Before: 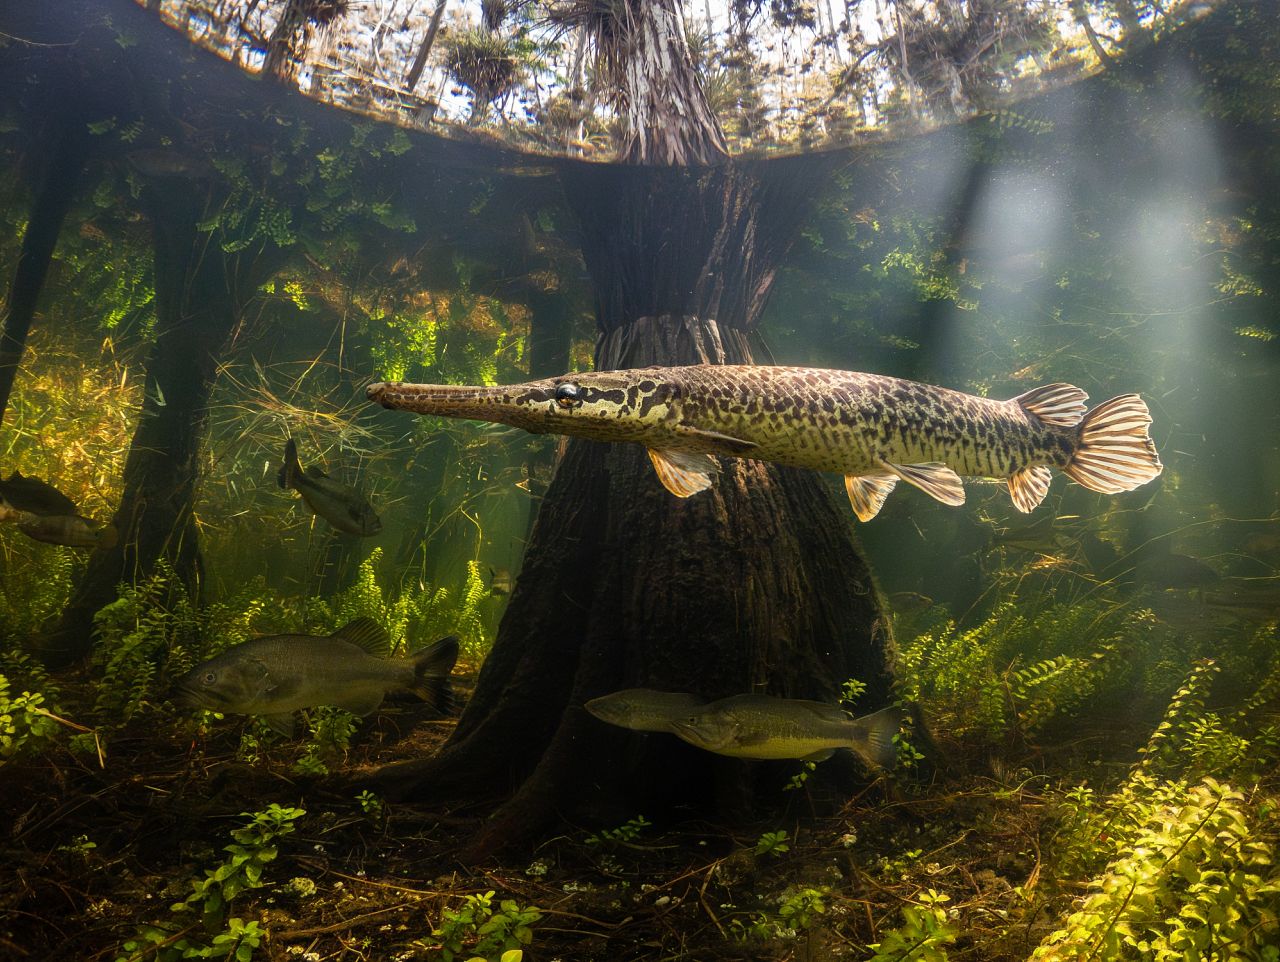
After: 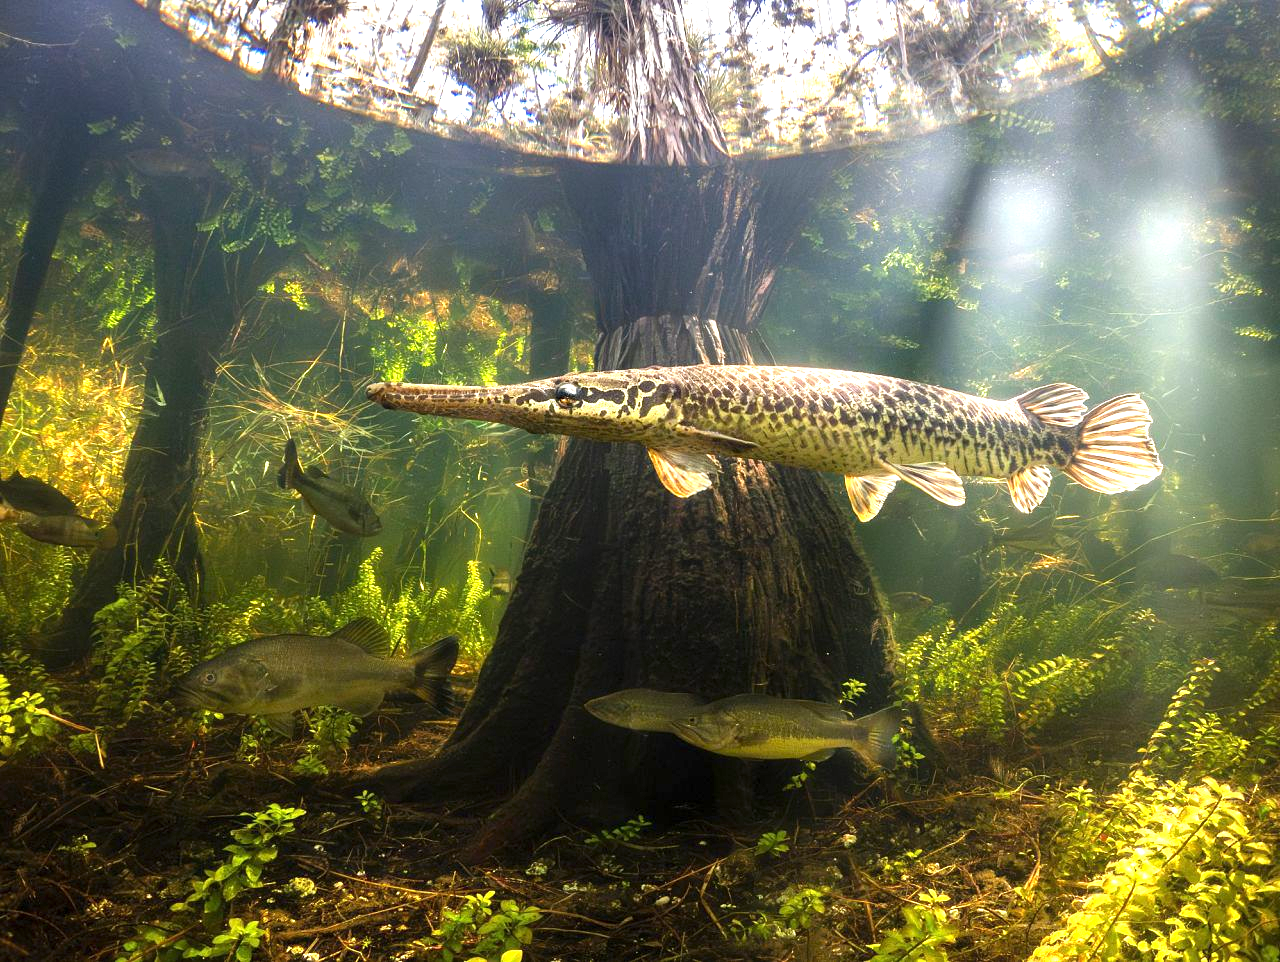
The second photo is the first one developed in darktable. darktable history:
exposure: exposure 1.265 EV, compensate highlight preservation false
